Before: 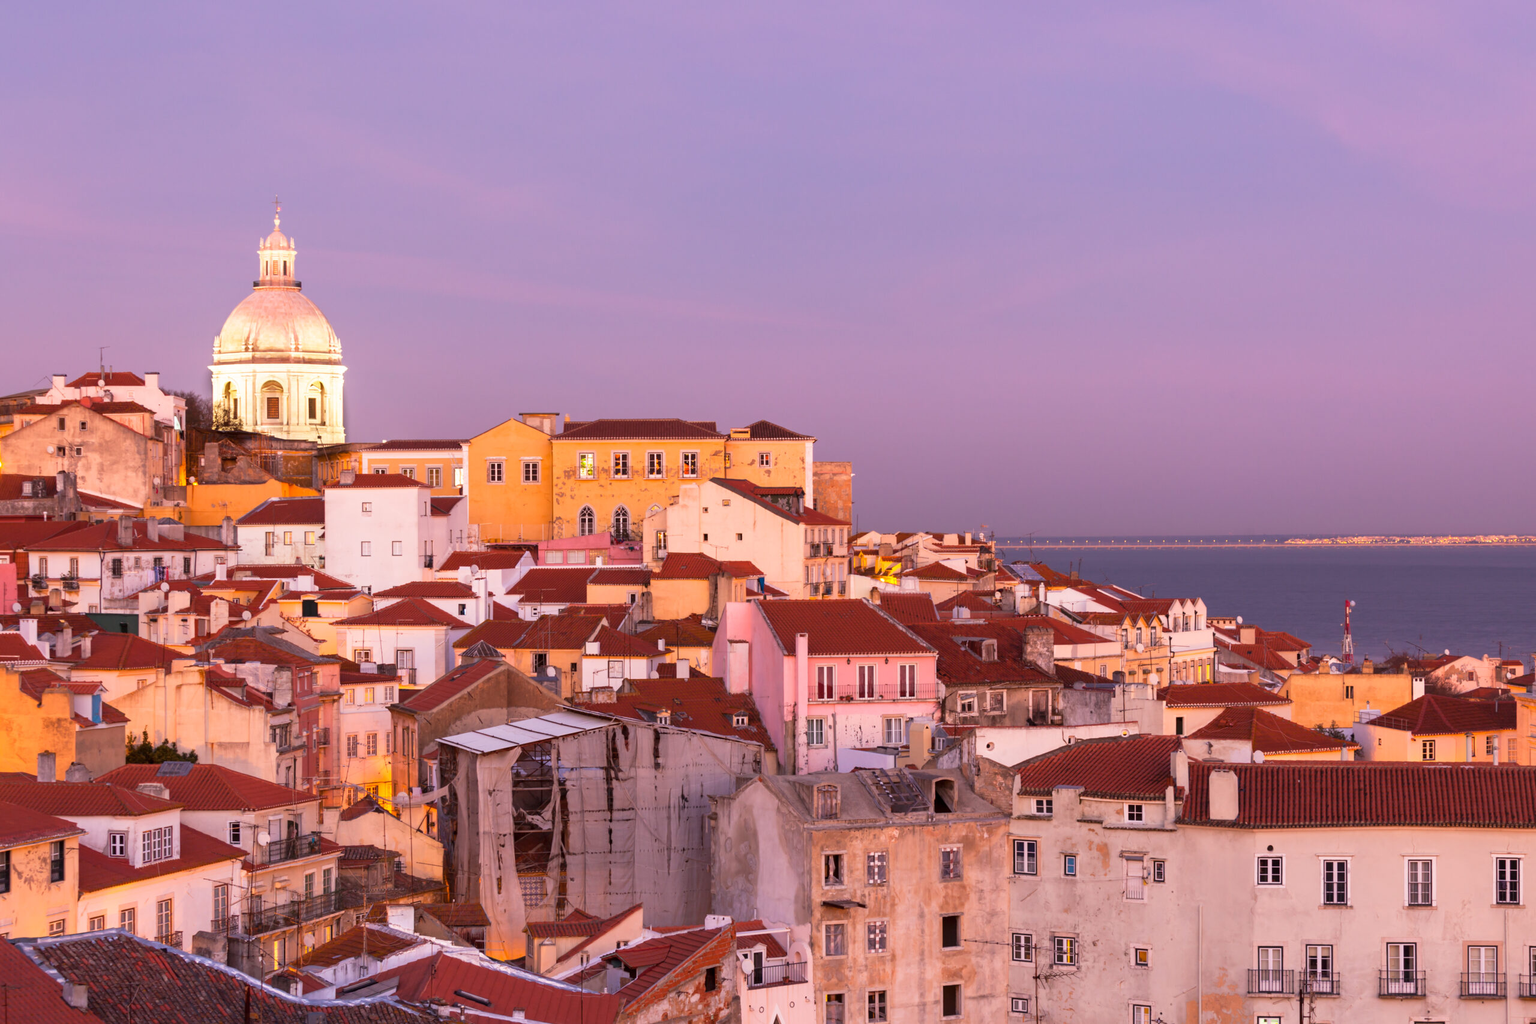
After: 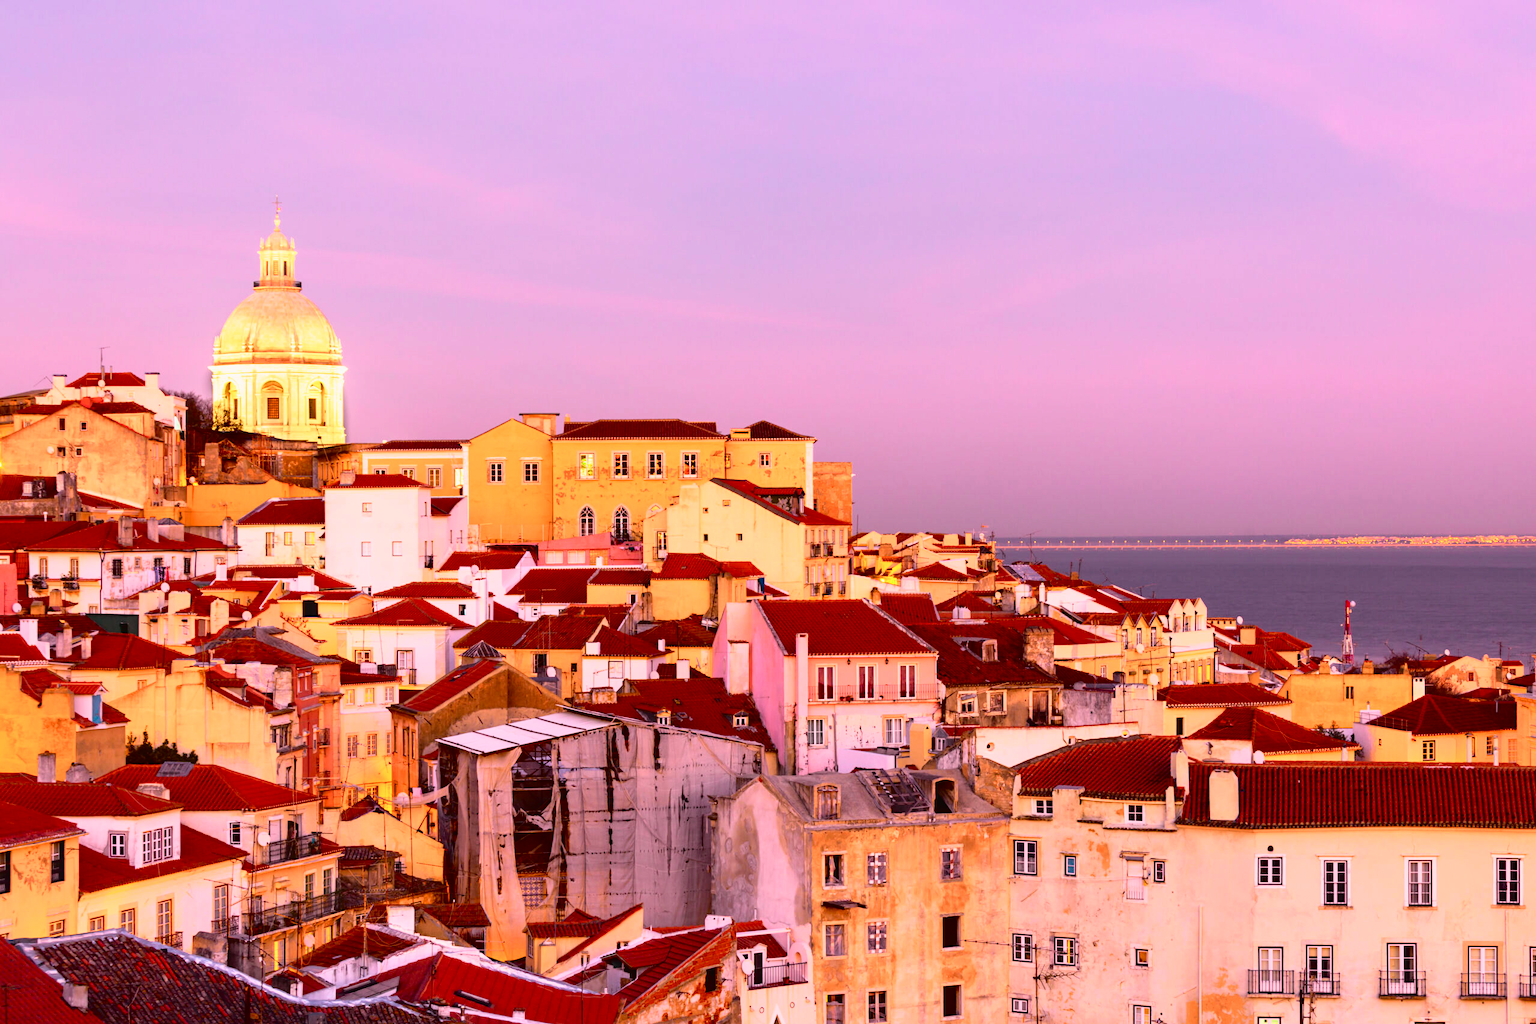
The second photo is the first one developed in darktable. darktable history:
tone curve: curves: ch0 [(0, 0.022) (0.177, 0.086) (0.392, 0.438) (0.704, 0.844) (0.858, 0.938) (1, 0.981)]; ch1 [(0, 0) (0.402, 0.36) (0.476, 0.456) (0.498, 0.501) (0.518, 0.521) (0.58, 0.598) (0.619, 0.65) (0.692, 0.737) (1, 1)]; ch2 [(0, 0) (0.415, 0.438) (0.483, 0.499) (0.503, 0.507) (0.526, 0.537) (0.563, 0.624) (0.626, 0.714) (0.699, 0.753) (0.997, 0.858)], color space Lab, independent channels
color balance rgb: perceptual saturation grading › global saturation 20%, global vibrance 20%
